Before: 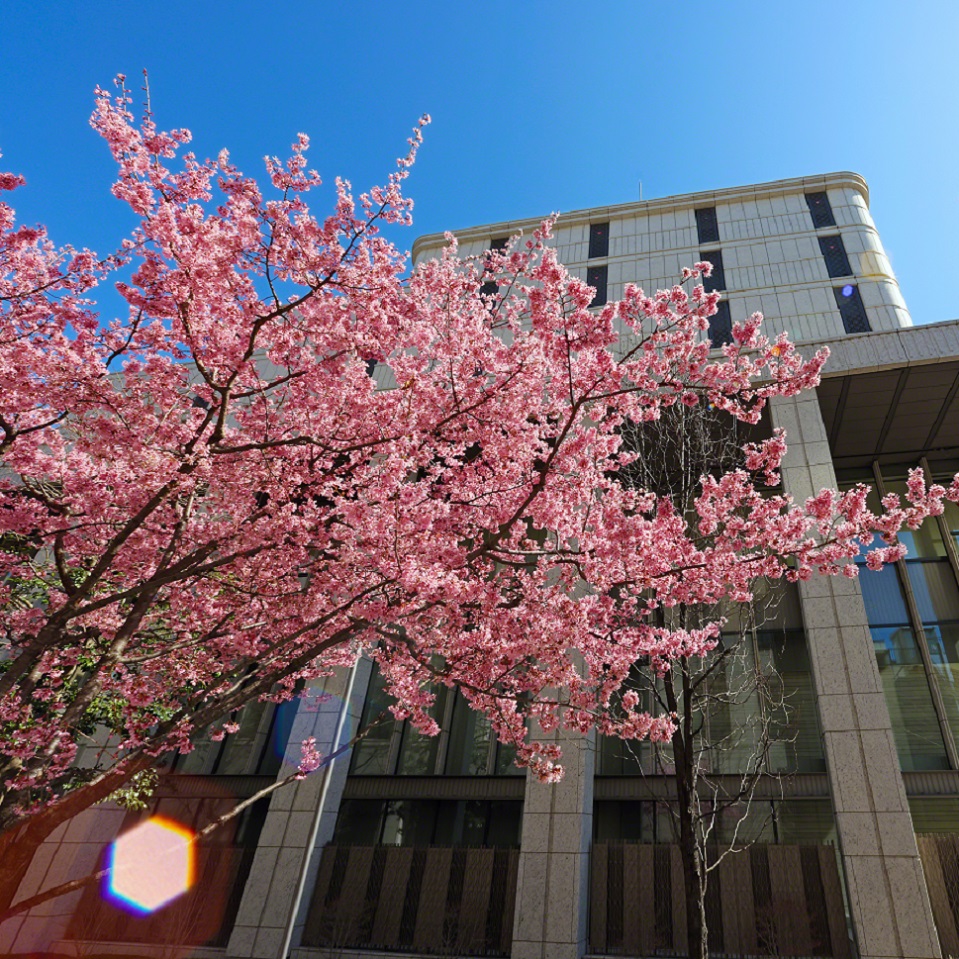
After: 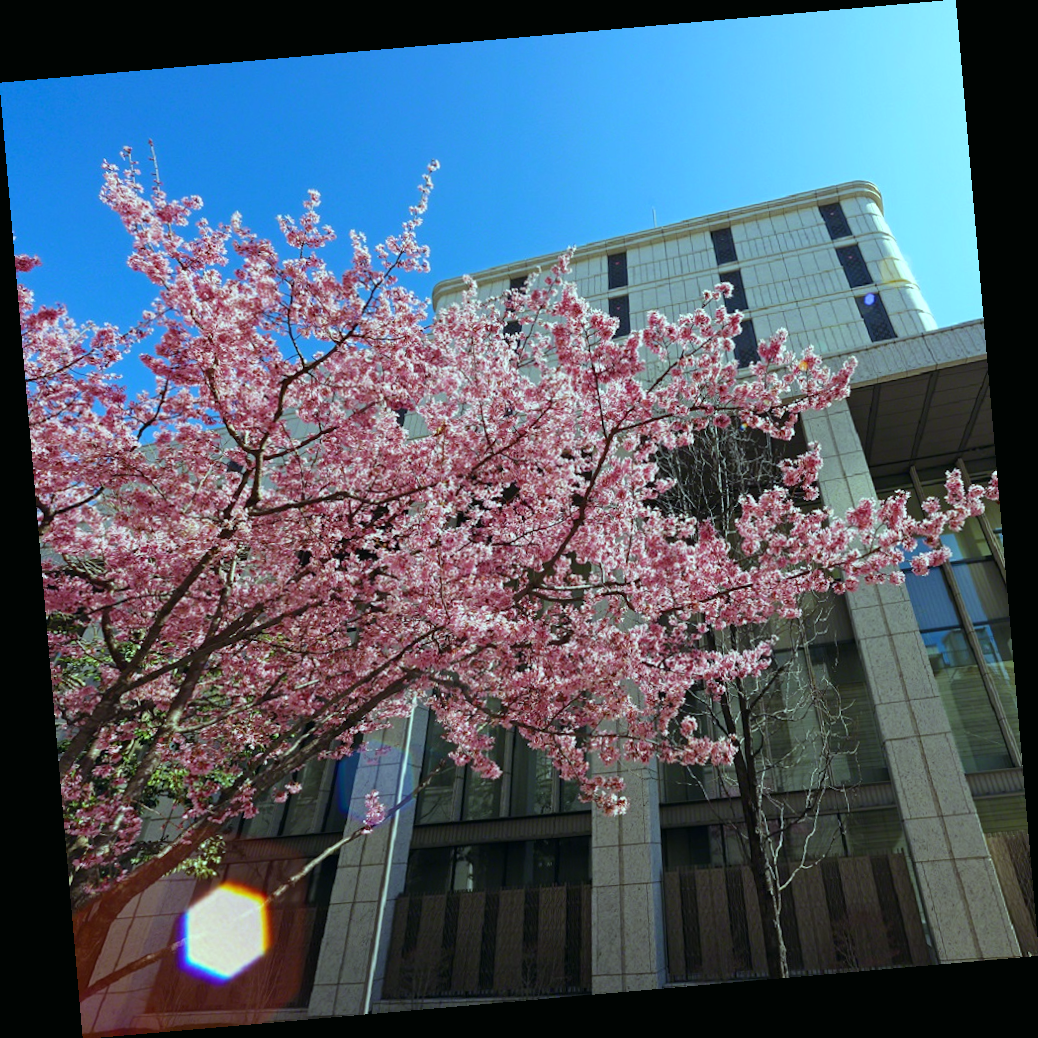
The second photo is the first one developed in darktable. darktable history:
rotate and perspective: rotation -4.98°, automatic cropping off
color balance: mode lift, gamma, gain (sRGB), lift [0.997, 0.979, 1.021, 1.011], gamma [1, 1.084, 0.916, 0.998], gain [1, 0.87, 1.13, 1.101], contrast 4.55%, contrast fulcrum 38.24%, output saturation 104.09%
